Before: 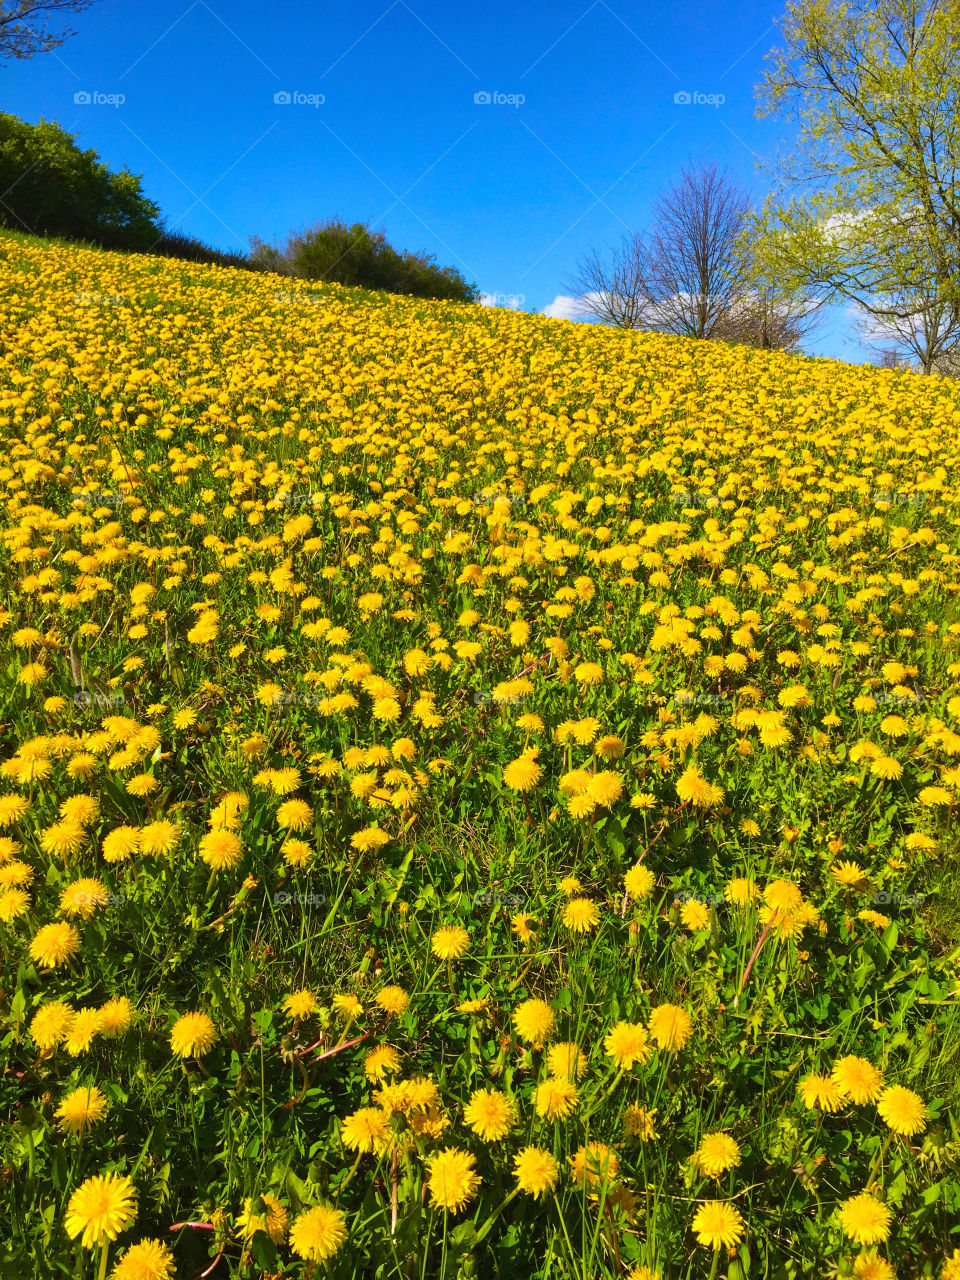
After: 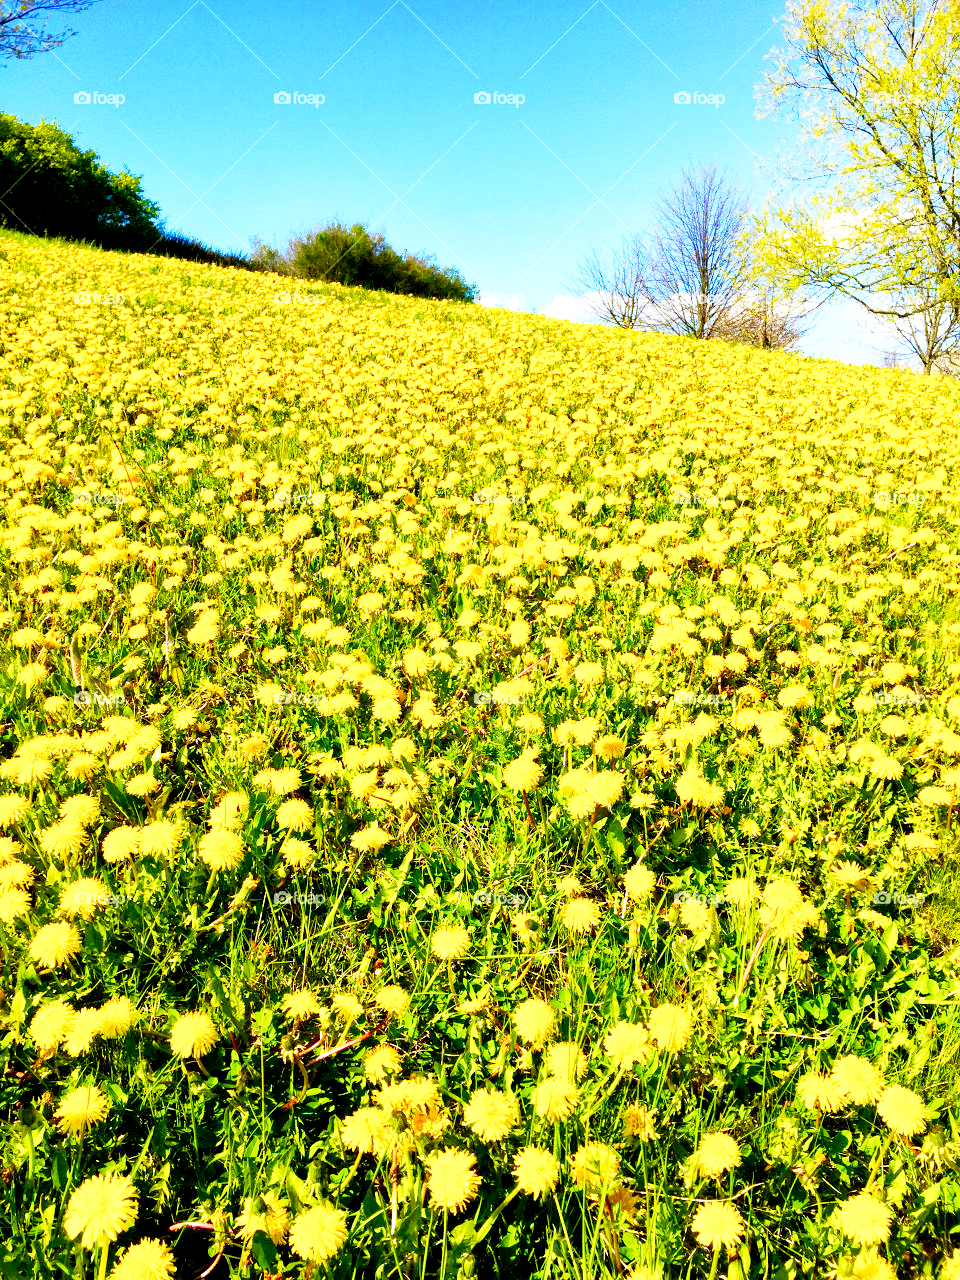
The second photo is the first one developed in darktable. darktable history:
base curve: curves: ch0 [(0, 0) (0.012, 0.01) (0.073, 0.168) (0.31, 0.711) (0.645, 0.957) (1, 1)], preserve colors none
exposure: black level correction 0.012, exposure 0.7 EV, compensate exposure bias true, compensate highlight preservation false
